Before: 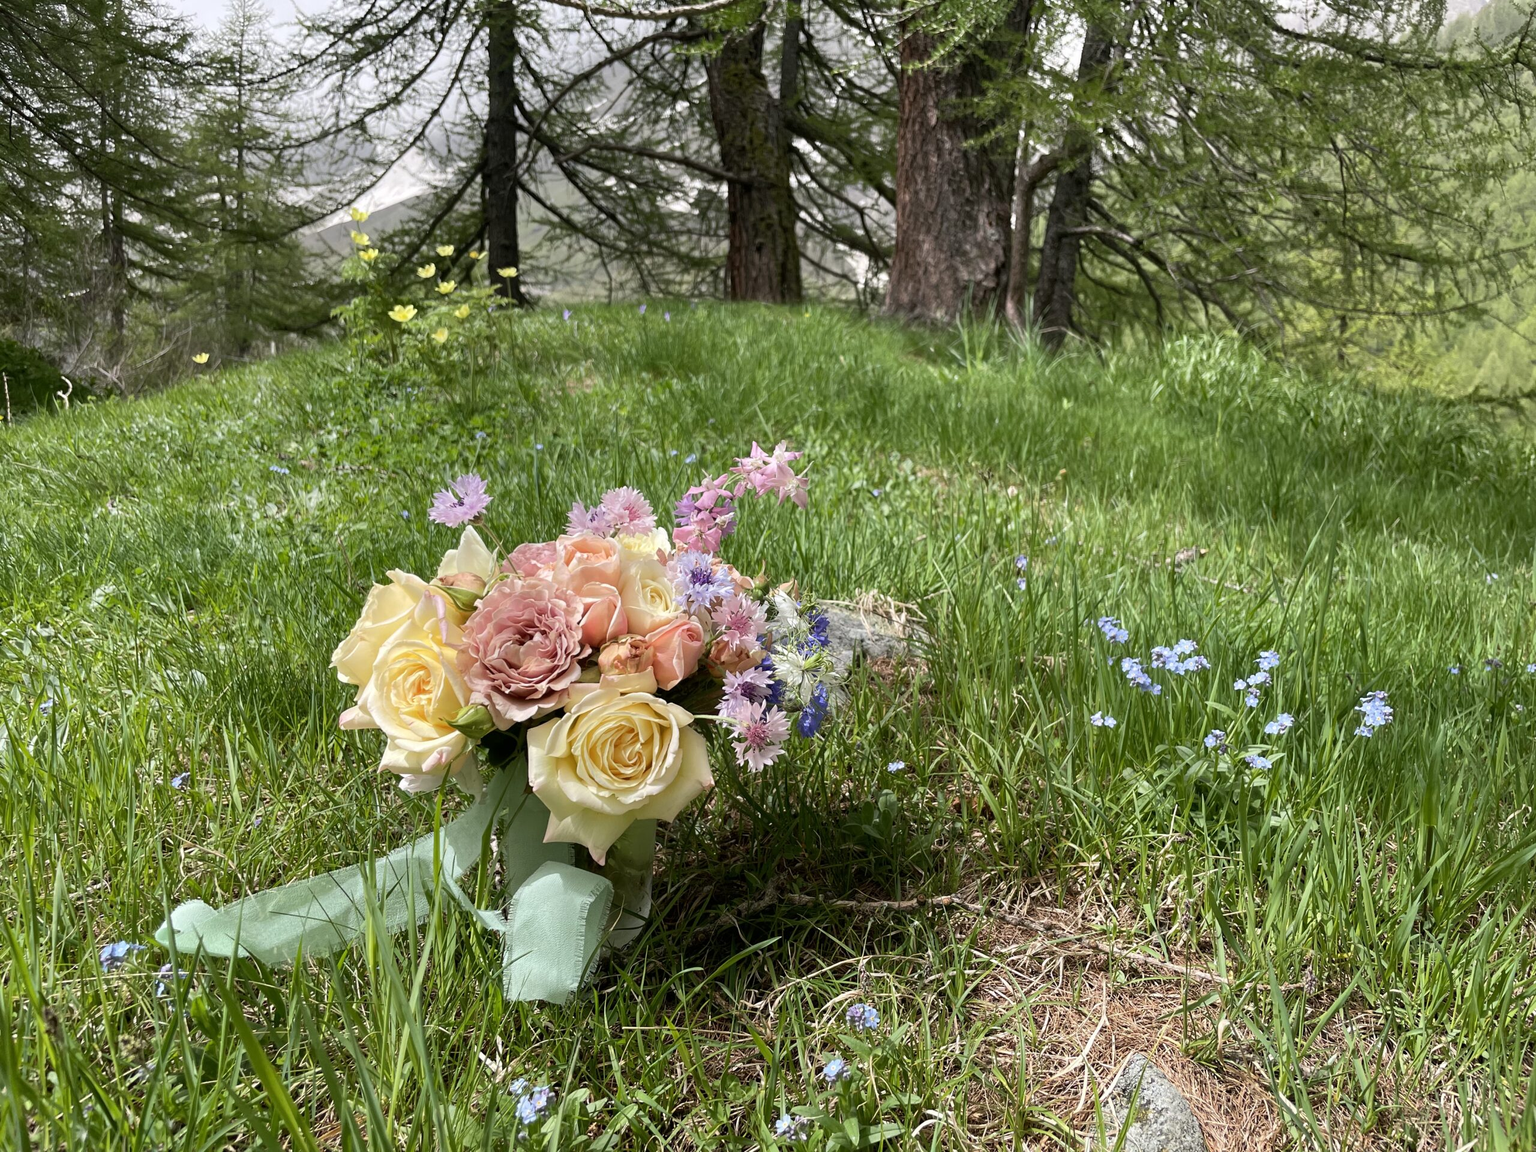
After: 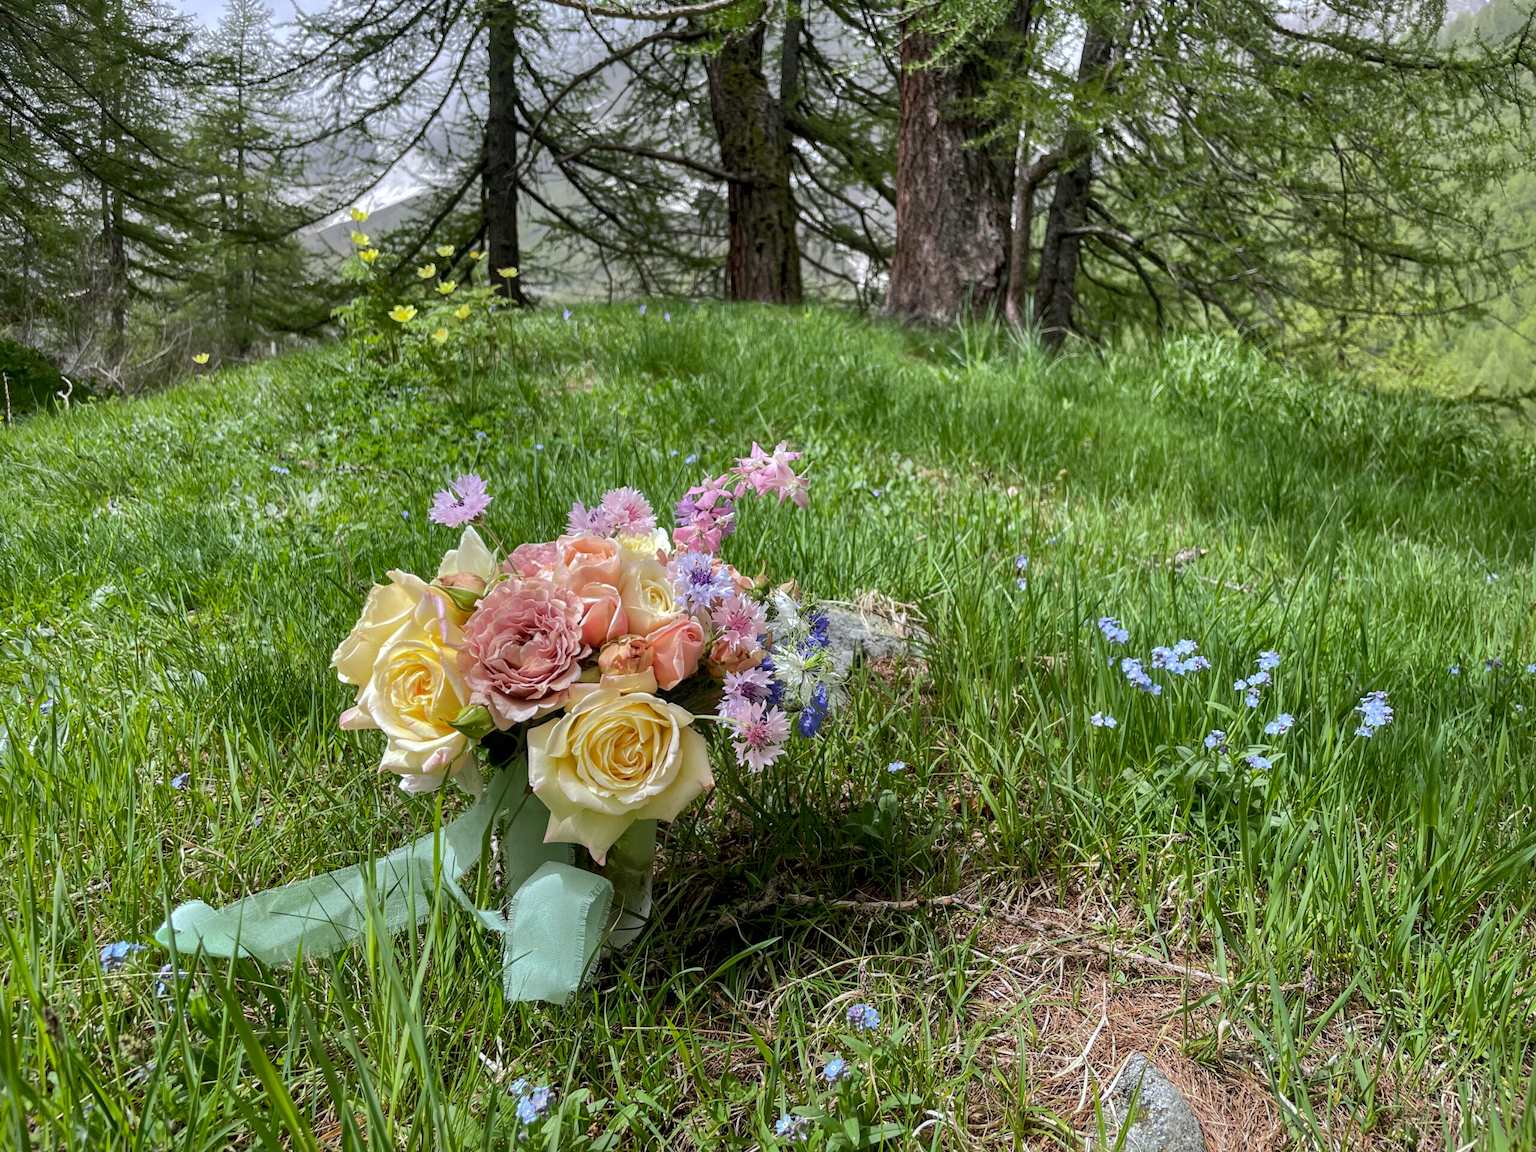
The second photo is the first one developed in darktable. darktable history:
white balance: red 0.976, blue 1.04
shadows and highlights: shadows 25, highlights -70
local contrast: on, module defaults
